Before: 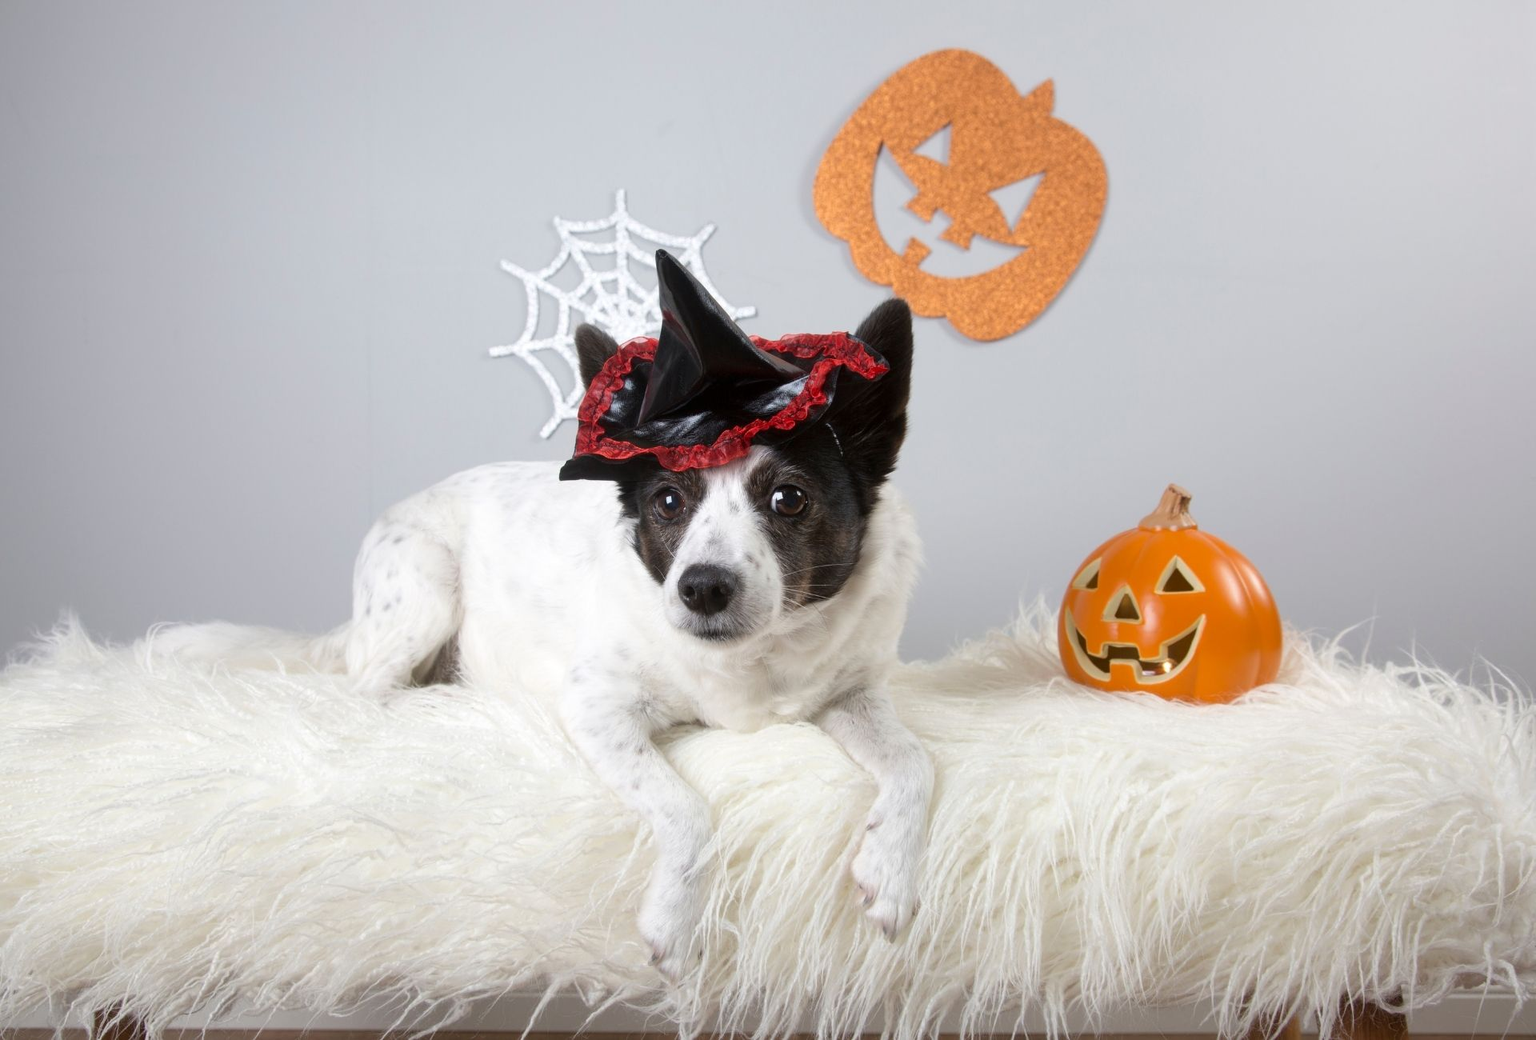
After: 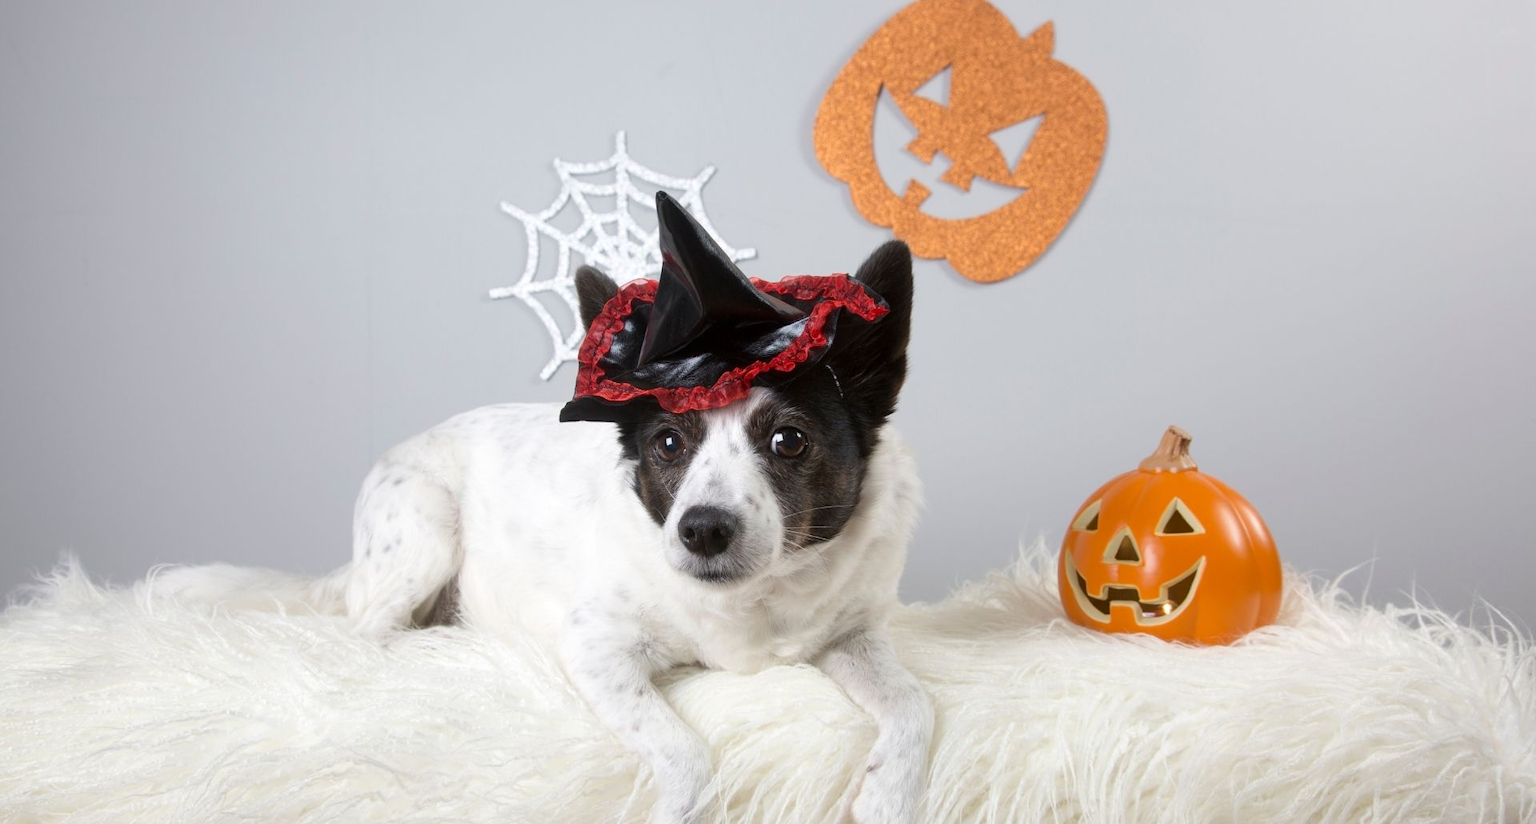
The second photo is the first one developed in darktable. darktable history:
crop and rotate: top 5.652%, bottom 14.984%
